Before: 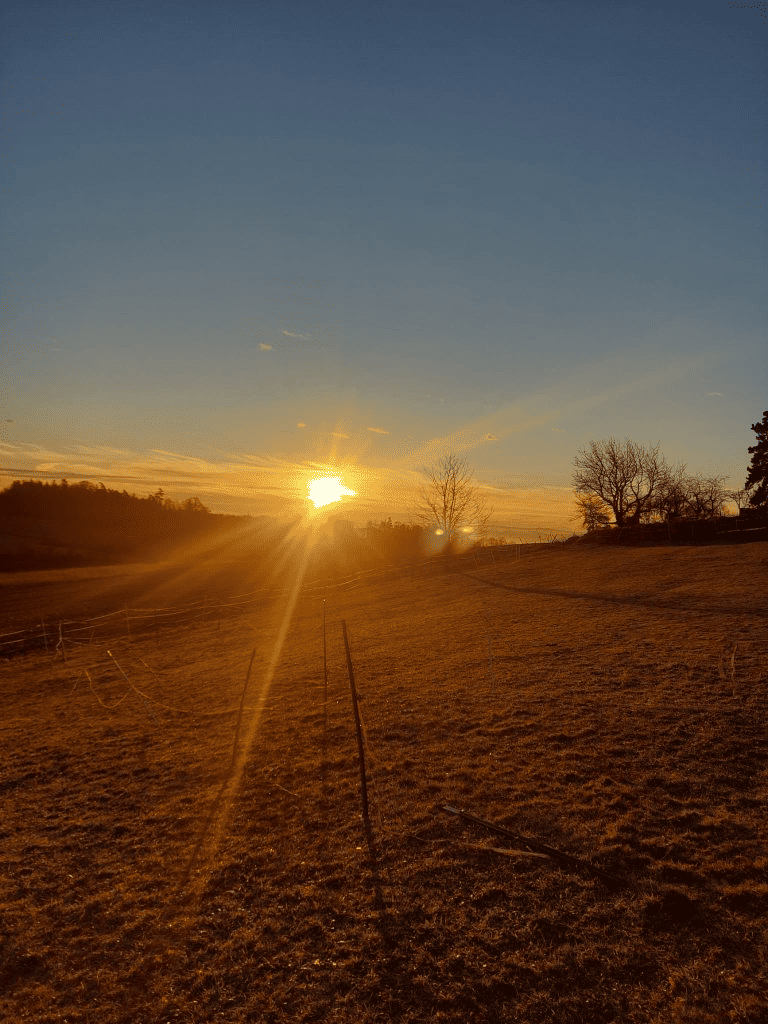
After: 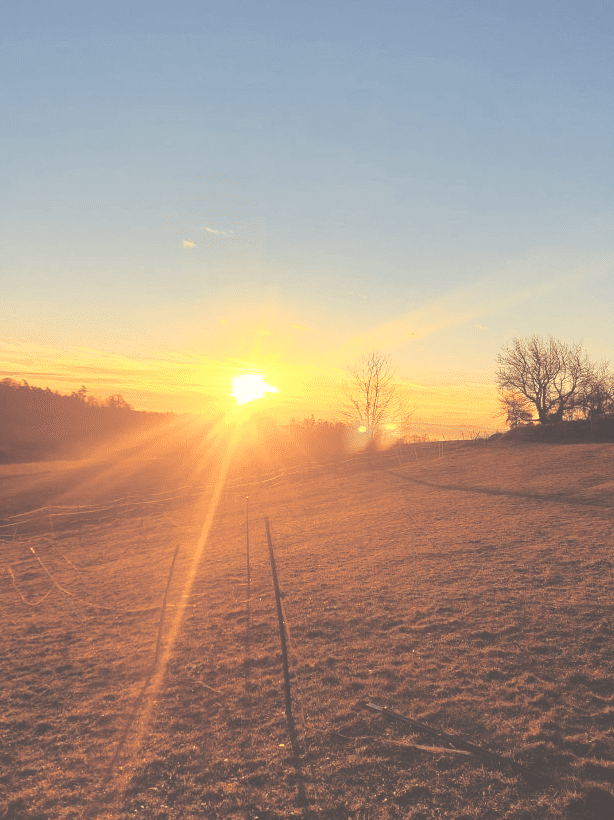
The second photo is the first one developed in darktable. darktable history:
crop and rotate: left 10.117%, top 10.065%, right 9.923%, bottom 9.832%
base curve: curves: ch0 [(0, 0) (0.028, 0.03) (0.121, 0.232) (0.46, 0.748) (0.859, 0.968) (1, 1)], preserve colors average RGB
tone equalizer: -8 EV -0.385 EV, -7 EV -0.391 EV, -6 EV -0.342 EV, -5 EV -0.232 EV, -3 EV 0.218 EV, -2 EV 0.357 EV, -1 EV 0.394 EV, +0 EV 0.43 EV
exposure: black level correction -0.041, exposure 0.06 EV, compensate highlight preservation false
